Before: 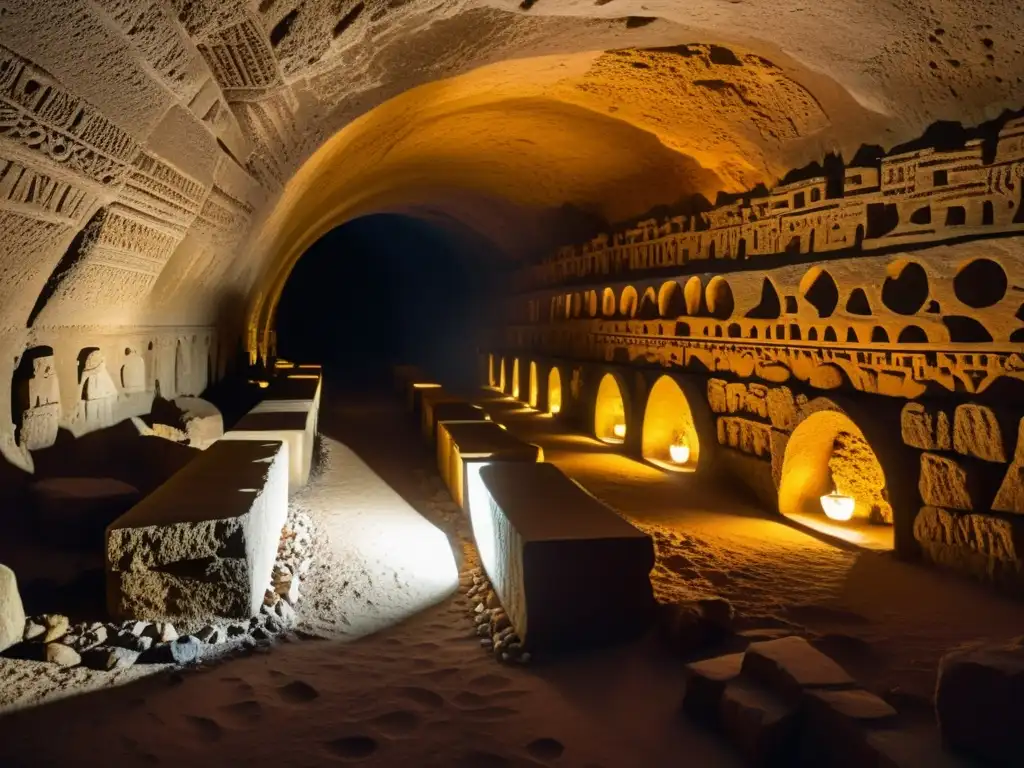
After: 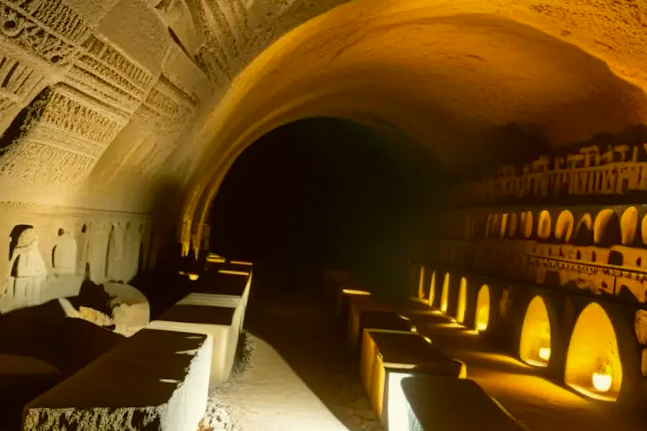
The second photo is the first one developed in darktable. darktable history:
crop and rotate: angle -4.99°, left 2.122%, top 6.945%, right 27.566%, bottom 30.519%
contrast equalizer: y [[0.5, 0.5, 0.468, 0.5, 0.5, 0.5], [0.5 ×6], [0.5 ×6], [0 ×6], [0 ×6]]
color correction: highlights a* -1.43, highlights b* 10.12, shadows a* 0.395, shadows b* 19.35
